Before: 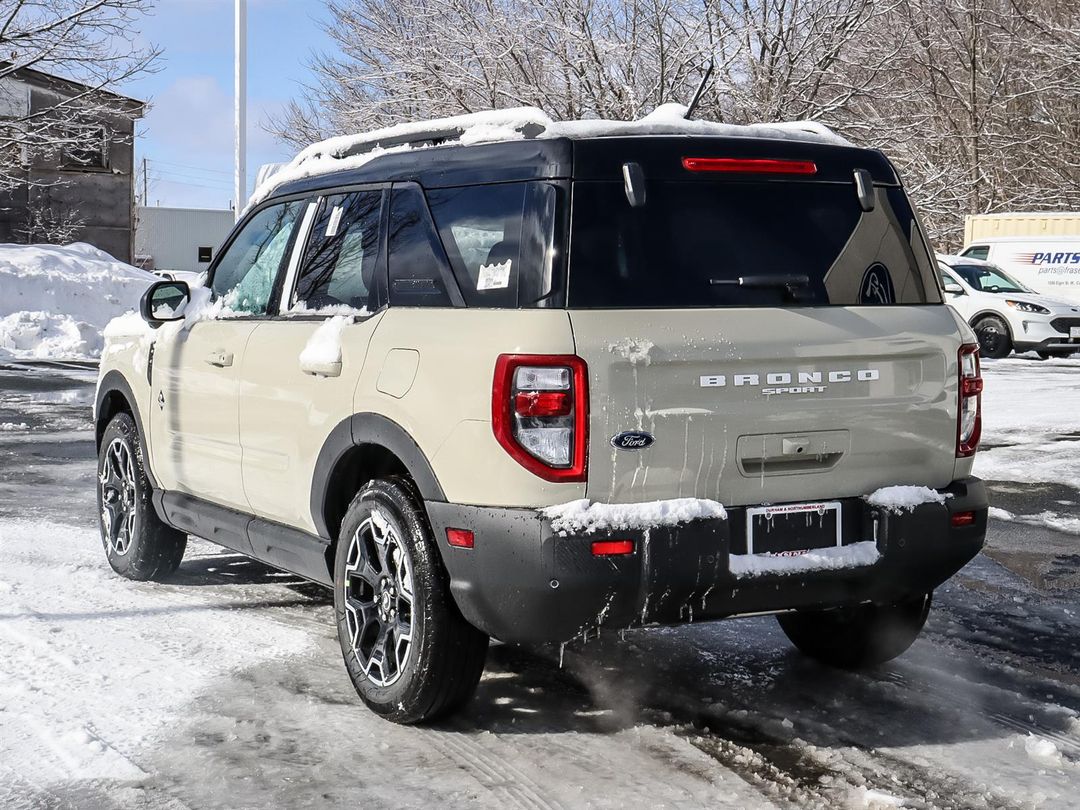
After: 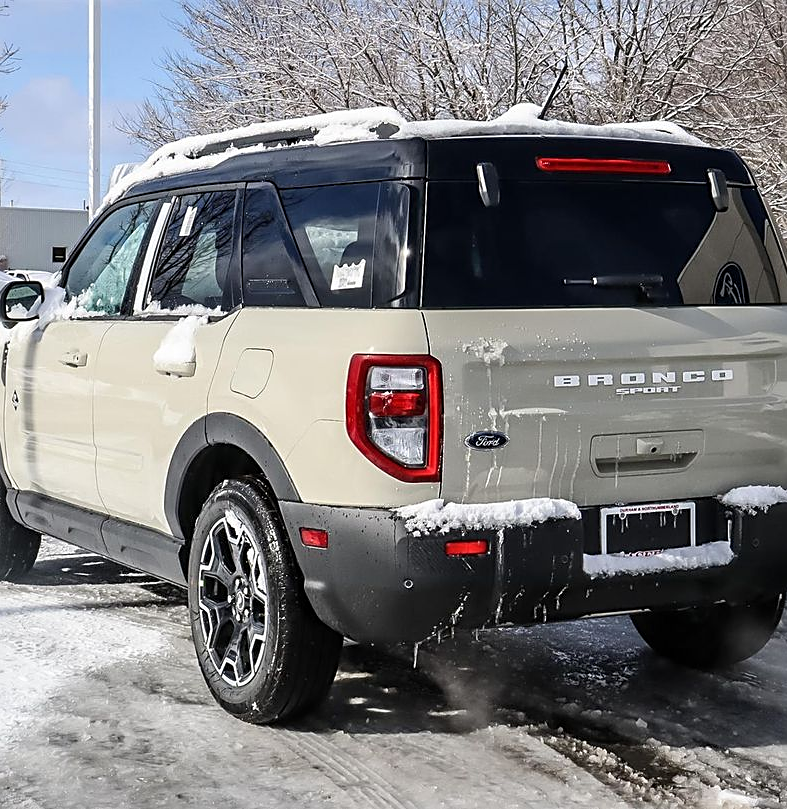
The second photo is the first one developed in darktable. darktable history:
sharpen: on, module defaults
crop: left 13.527%, top 0%, right 13.511%
